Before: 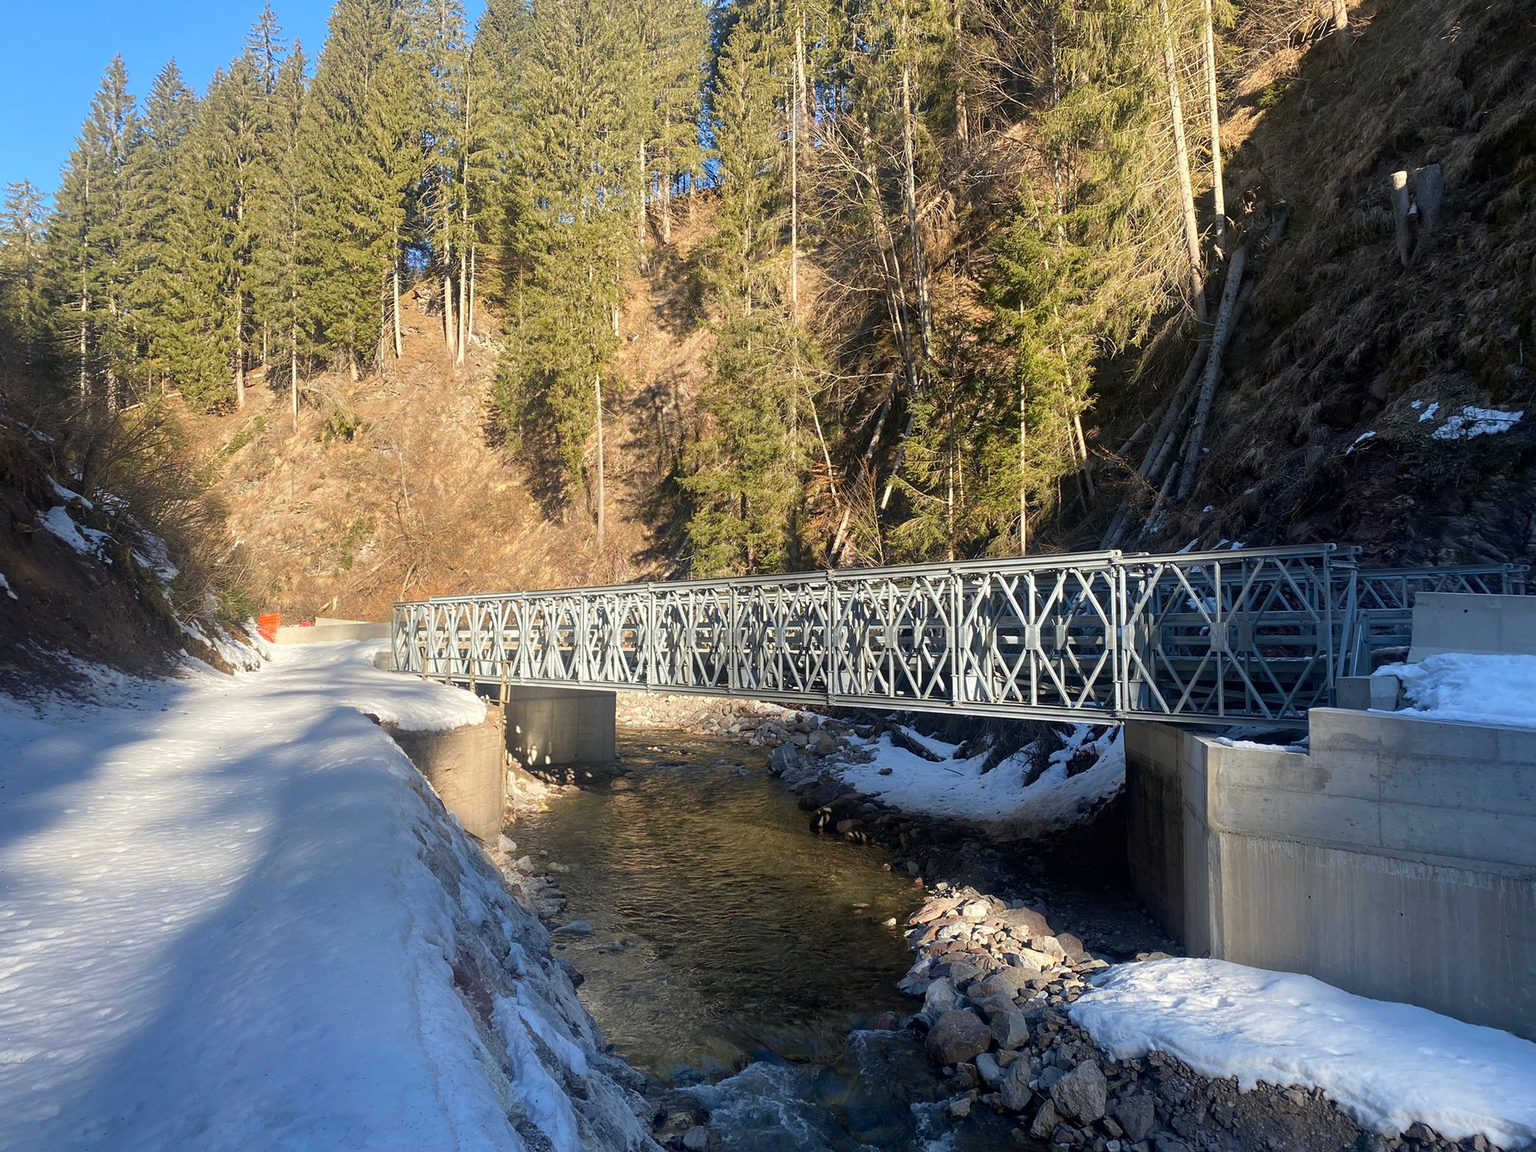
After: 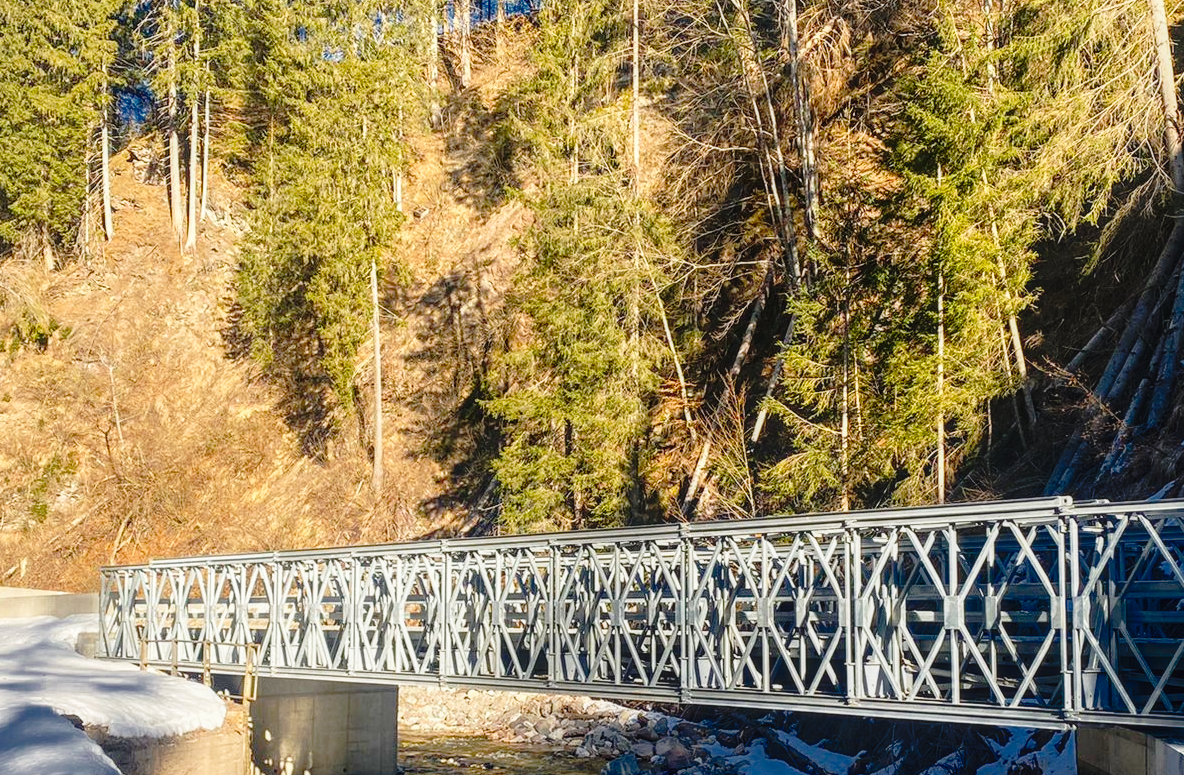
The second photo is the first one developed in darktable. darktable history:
color zones: curves: ch0 [(0, 0.497) (0.143, 0.5) (0.286, 0.5) (0.429, 0.483) (0.571, 0.116) (0.714, -0.006) (0.857, 0.28) (1, 0.497)]
contrast brightness saturation: contrast -0.02, brightness -0.008, saturation 0.033
crop: left 20.688%, top 15.441%, right 21.49%, bottom 34.07%
exposure: exposure 0.028 EV, compensate highlight preservation false
tone curve: curves: ch0 [(0, 0.029) (0.168, 0.142) (0.359, 0.44) (0.469, 0.544) (0.634, 0.722) (0.858, 0.903) (1, 0.968)]; ch1 [(0, 0) (0.437, 0.453) (0.472, 0.47) (0.502, 0.502) (0.54, 0.534) (0.57, 0.592) (0.618, 0.66) (0.699, 0.749) (0.859, 0.919) (1, 1)]; ch2 [(0, 0) (0.33, 0.301) (0.421, 0.443) (0.476, 0.498) (0.505, 0.503) (0.547, 0.557) (0.586, 0.634) (0.608, 0.676) (1, 1)], preserve colors none
local contrast: on, module defaults
color balance rgb: perceptual saturation grading › global saturation 19.607%
